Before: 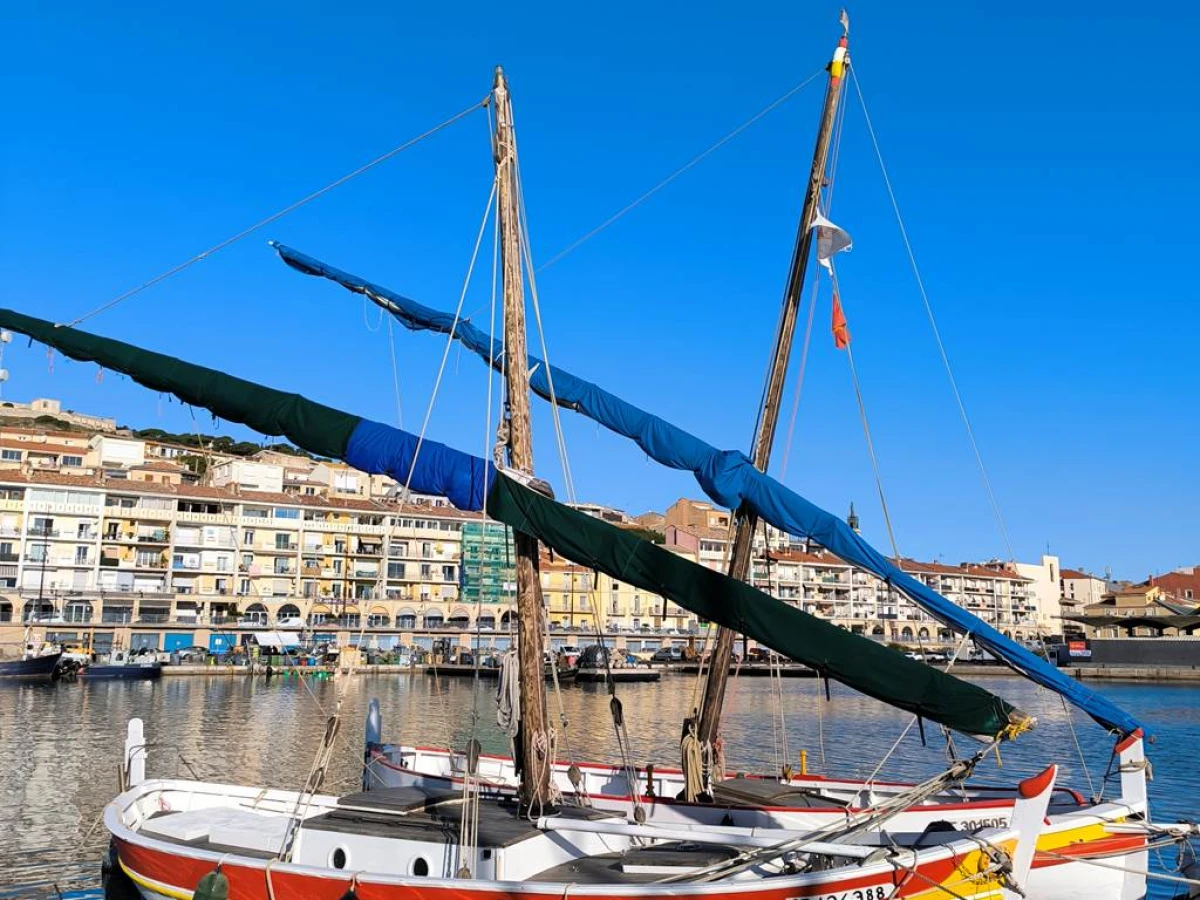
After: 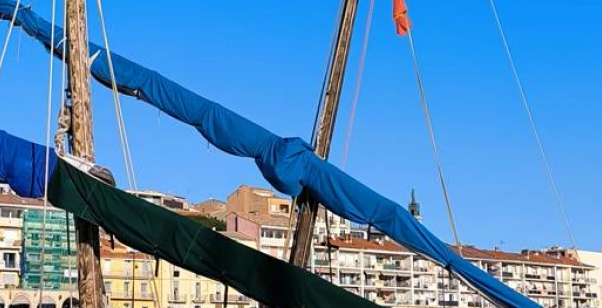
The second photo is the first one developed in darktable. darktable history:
crop: left 36.629%, top 34.839%, right 13.15%, bottom 30.923%
